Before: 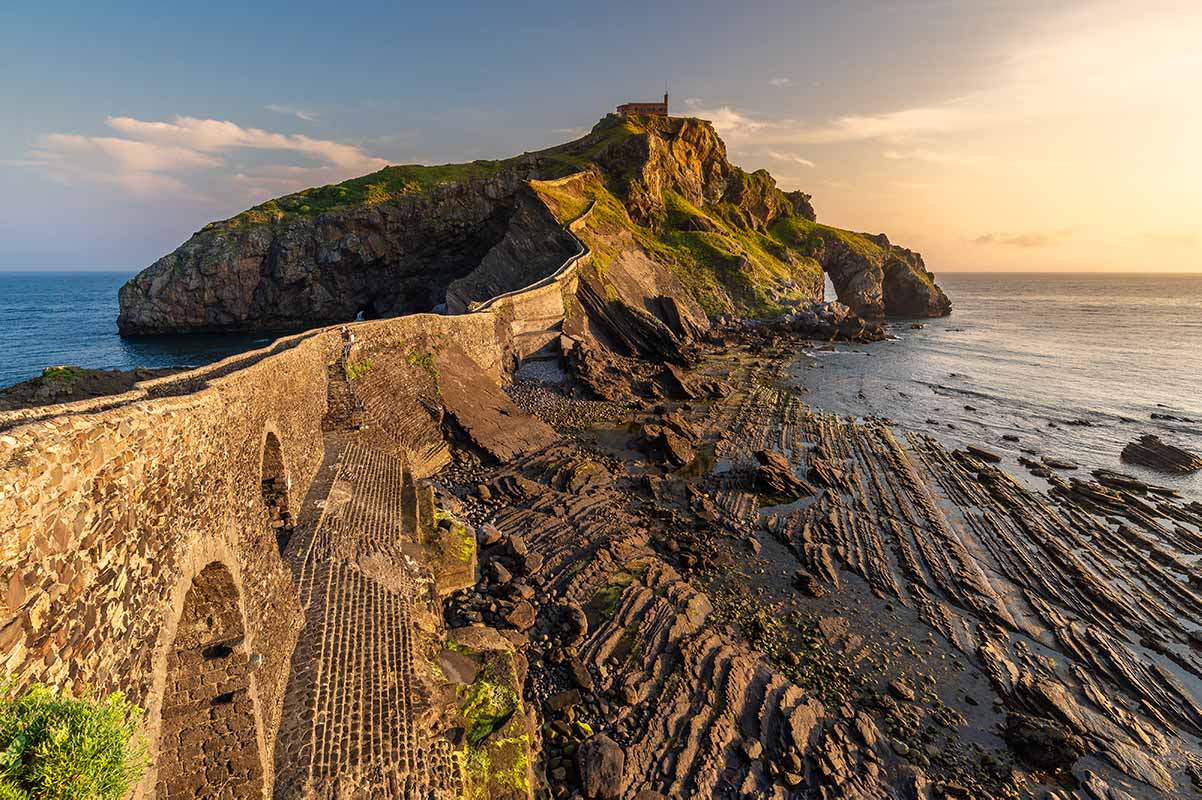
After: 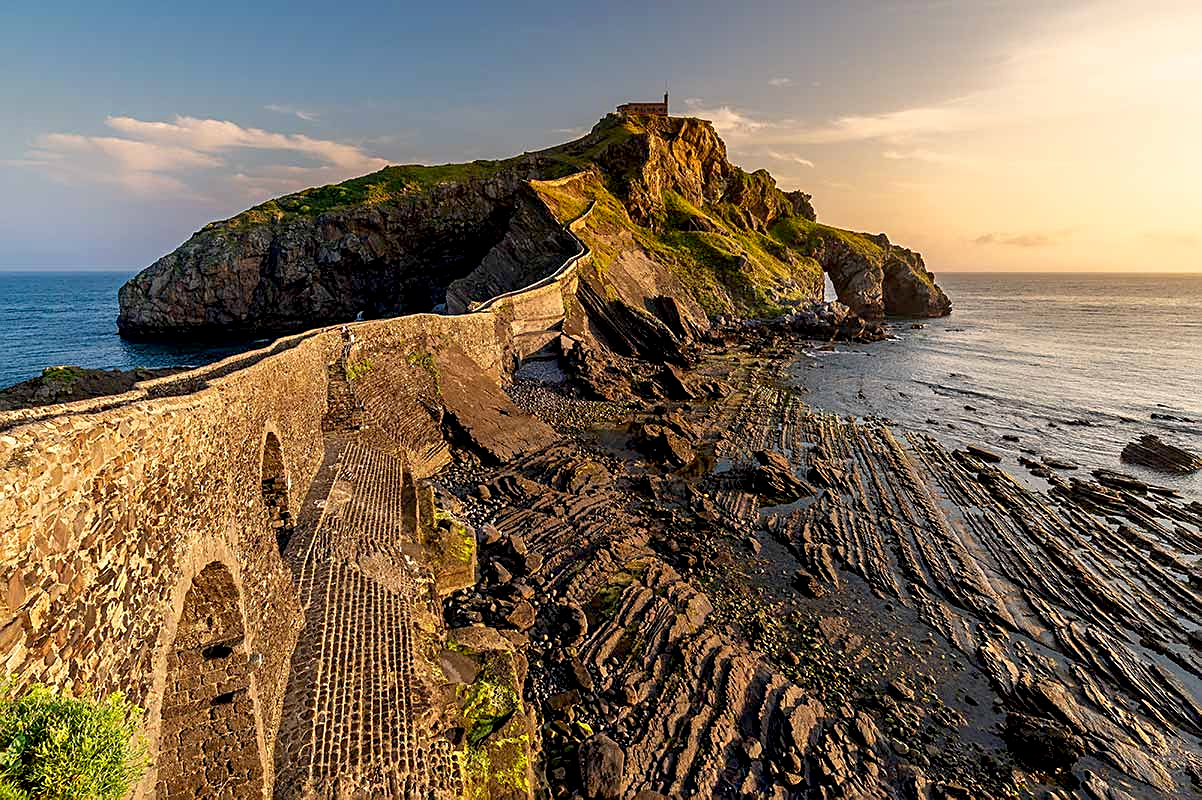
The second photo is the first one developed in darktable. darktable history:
exposure: black level correction 0.009, exposure 0.014 EV, compensate highlight preservation false
sharpen: on, module defaults
